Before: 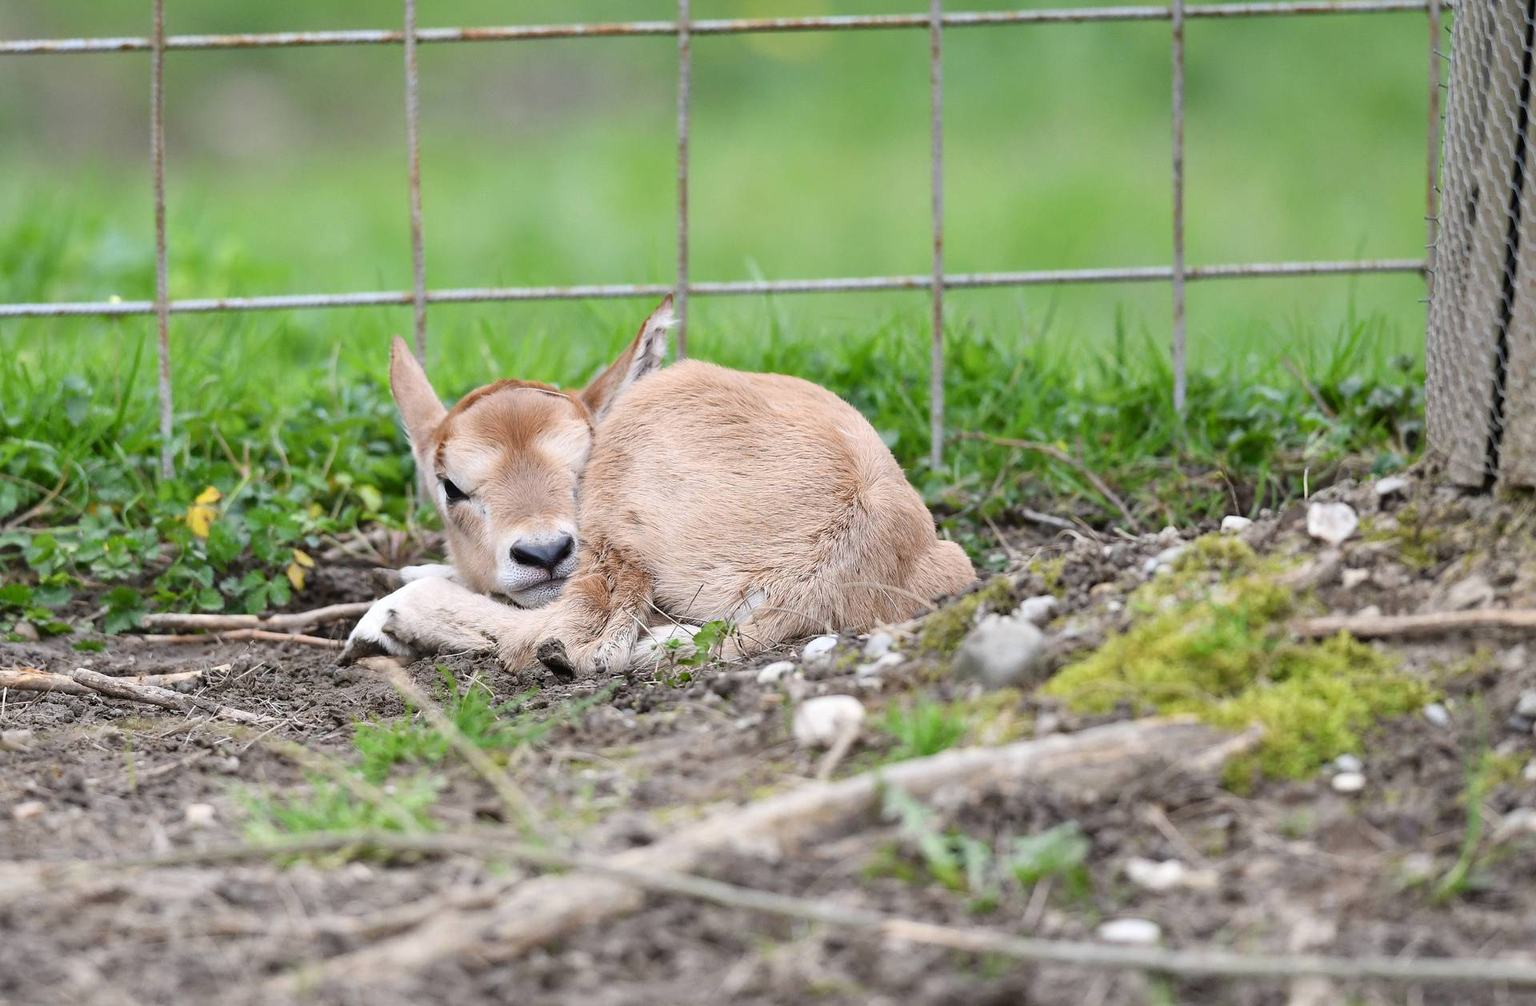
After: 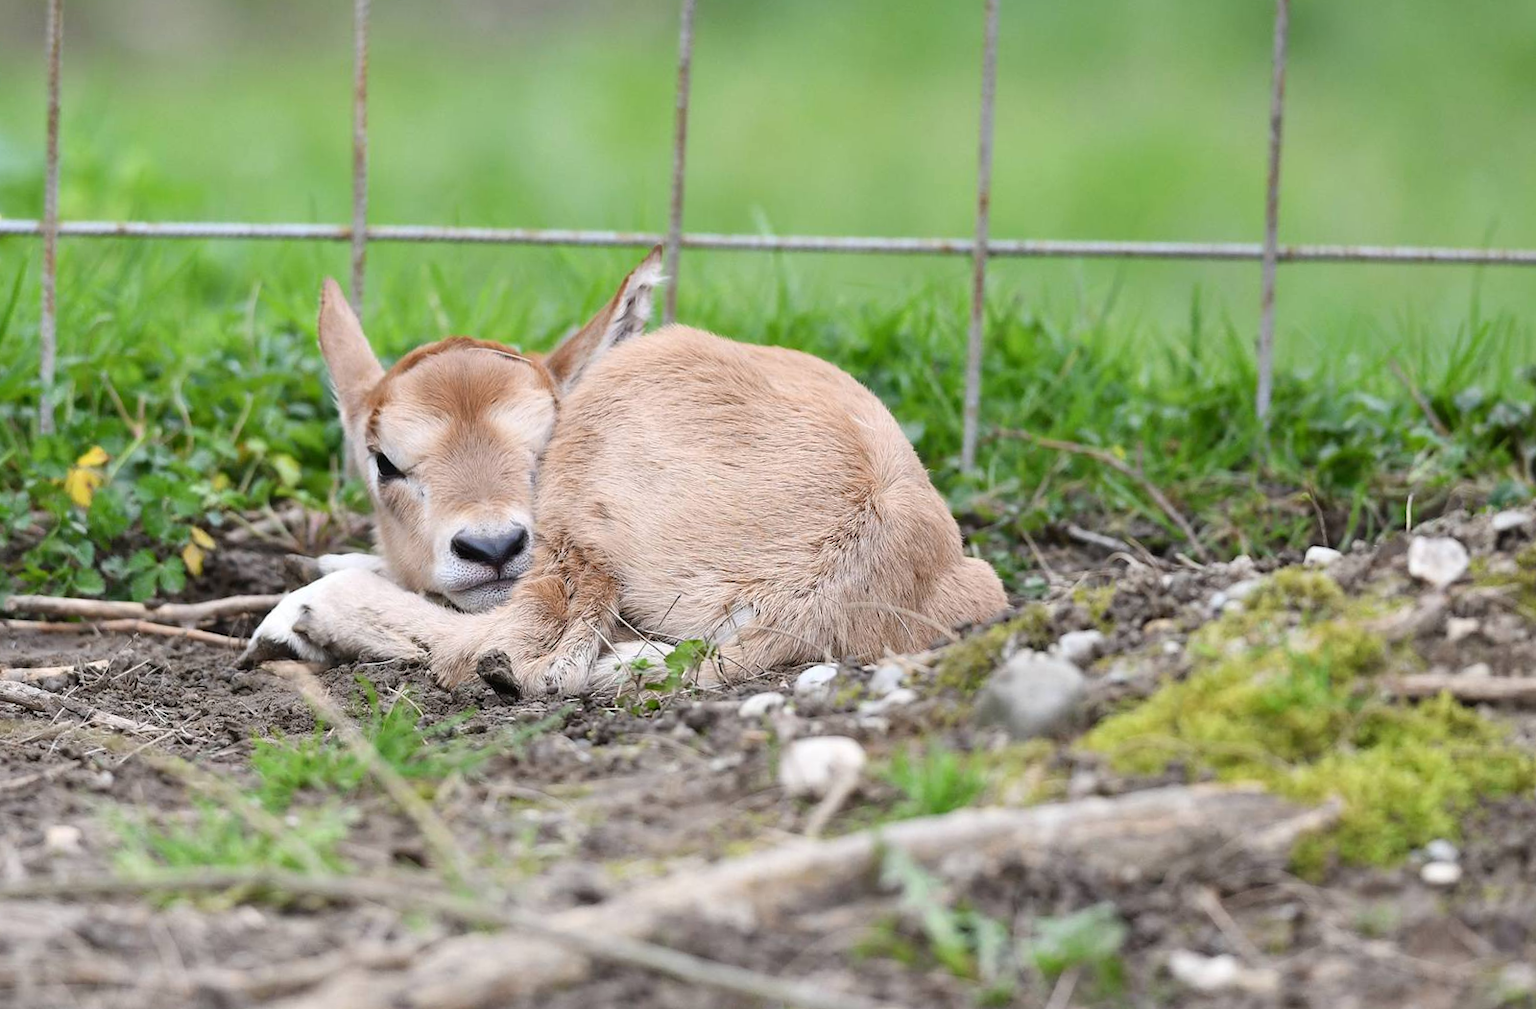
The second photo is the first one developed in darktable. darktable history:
crop and rotate: angle -3.06°, left 5.323%, top 5.168%, right 4.633%, bottom 4.417%
